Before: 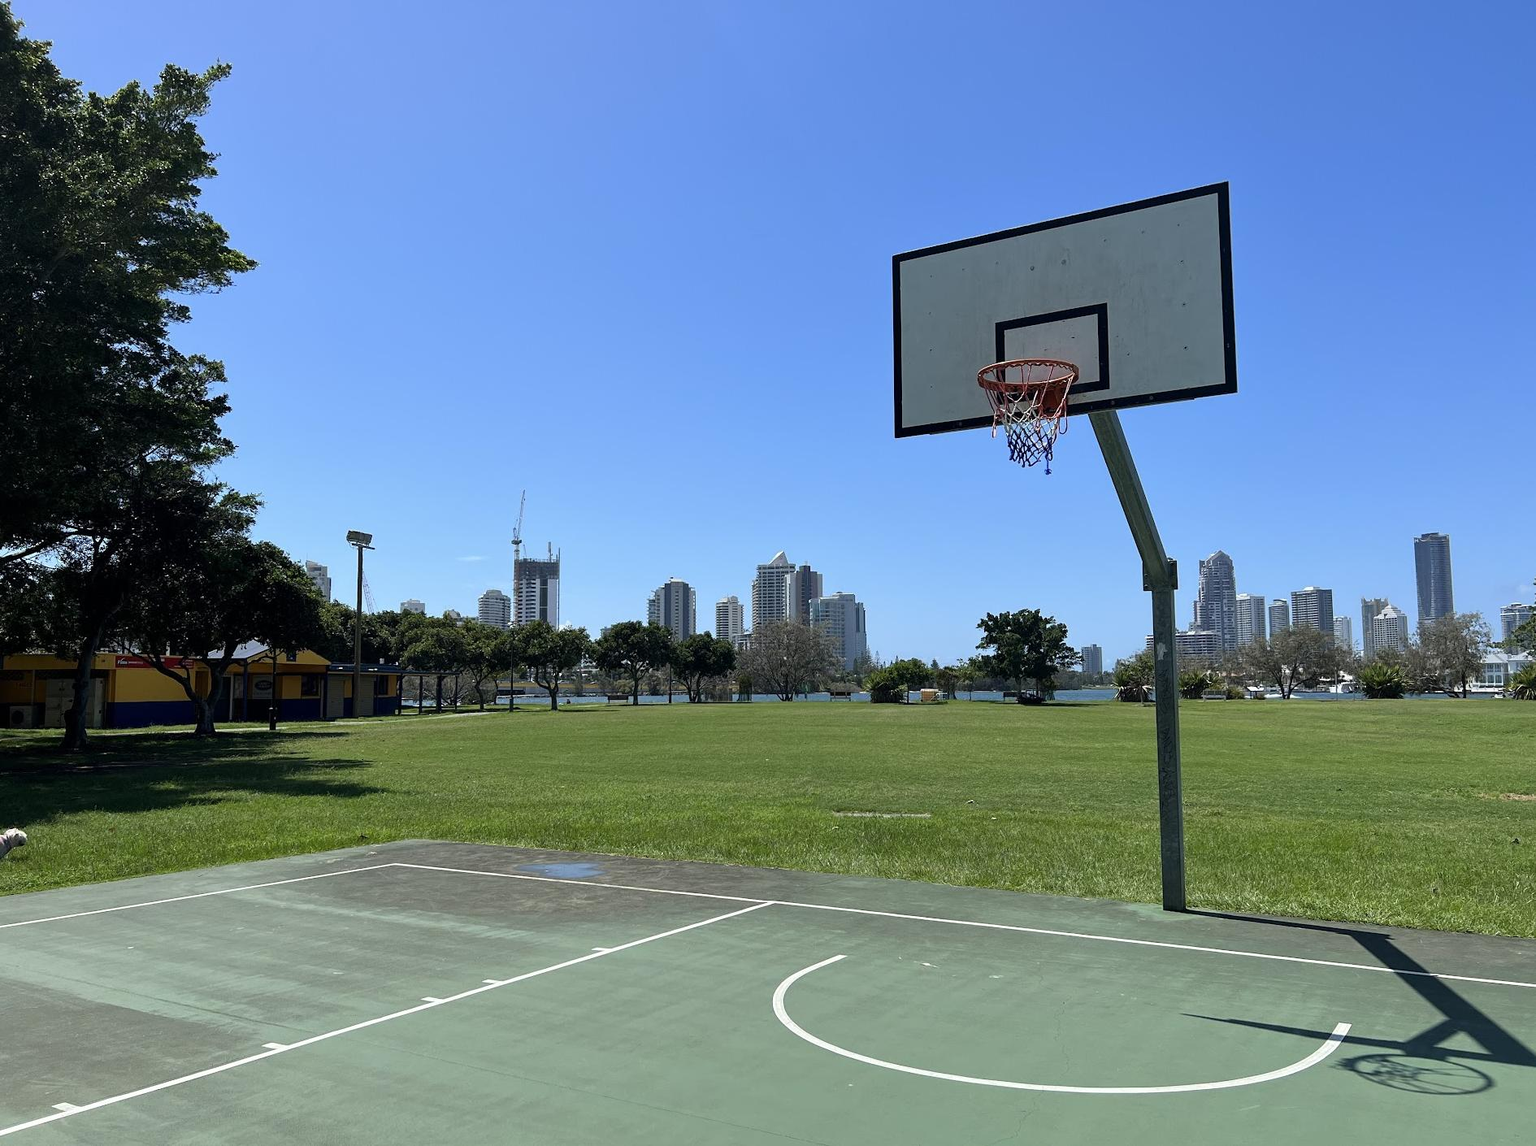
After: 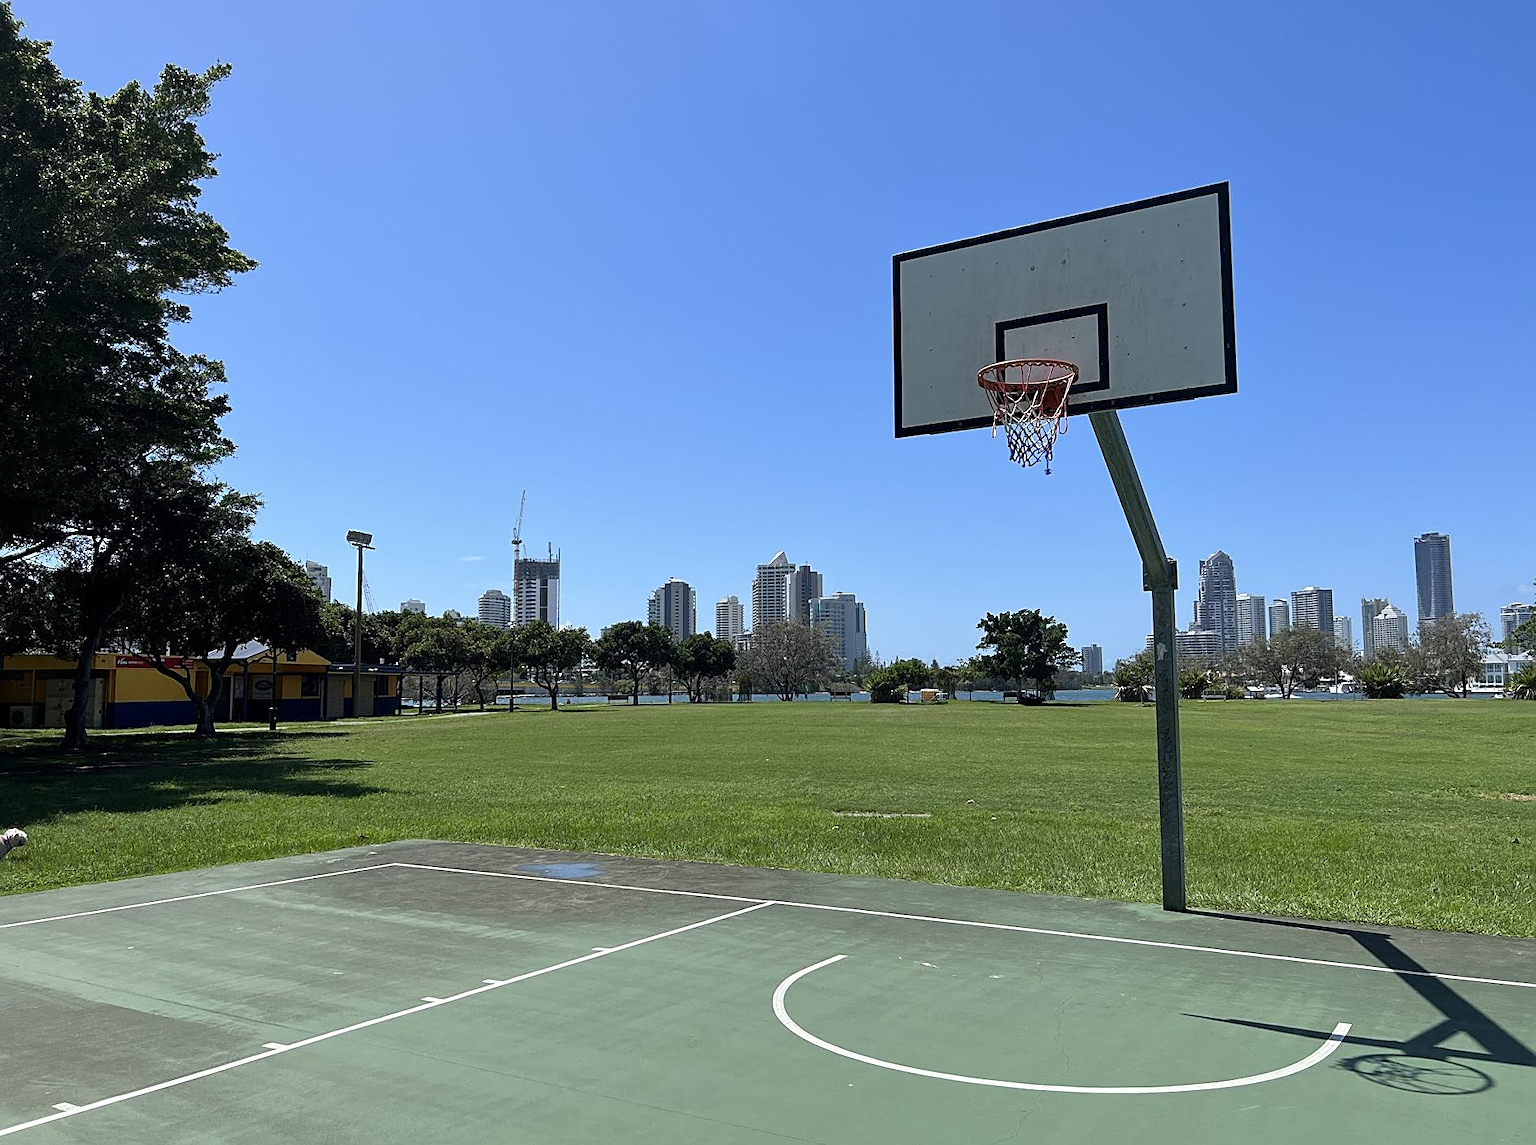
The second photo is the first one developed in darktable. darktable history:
sharpen: radius 1.967
white balance: emerald 1
